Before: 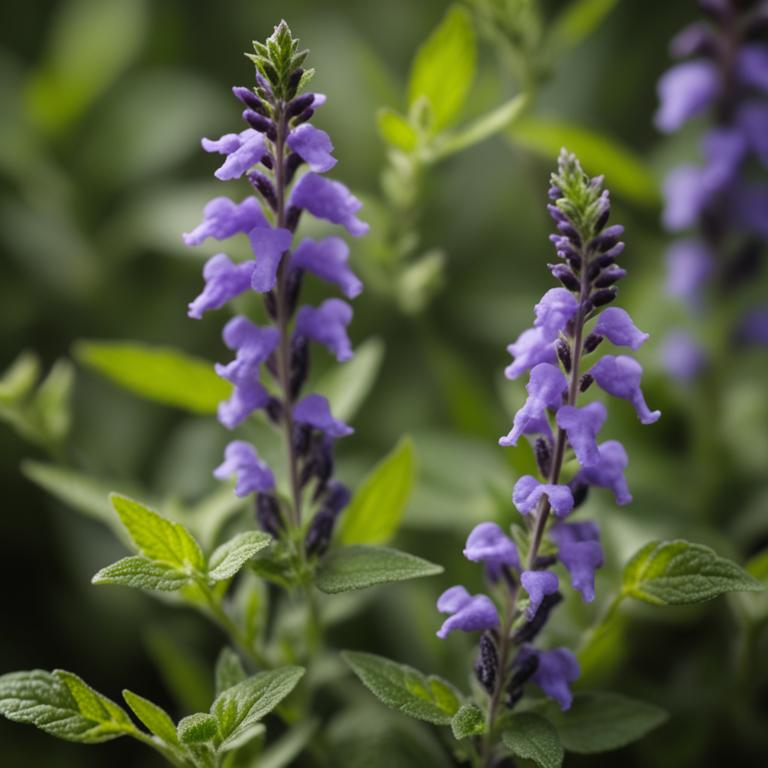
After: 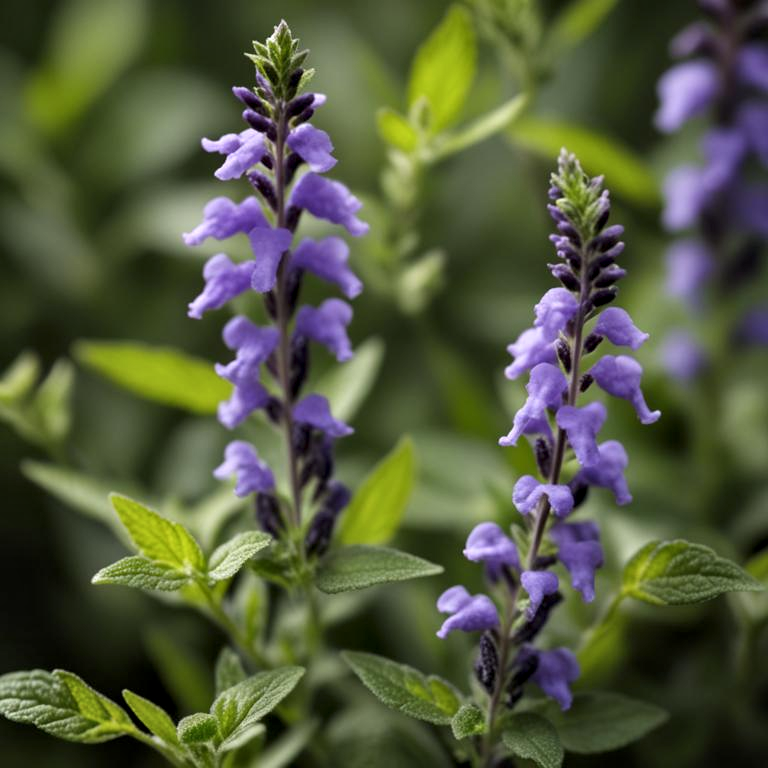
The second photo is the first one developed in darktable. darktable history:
contrast equalizer: y [[0.546, 0.552, 0.554, 0.554, 0.552, 0.546], [0.5 ×6], [0.5 ×6], [0 ×6], [0 ×6]]
exposure: black level correction 0, compensate exposure bias true, compensate highlight preservation false
